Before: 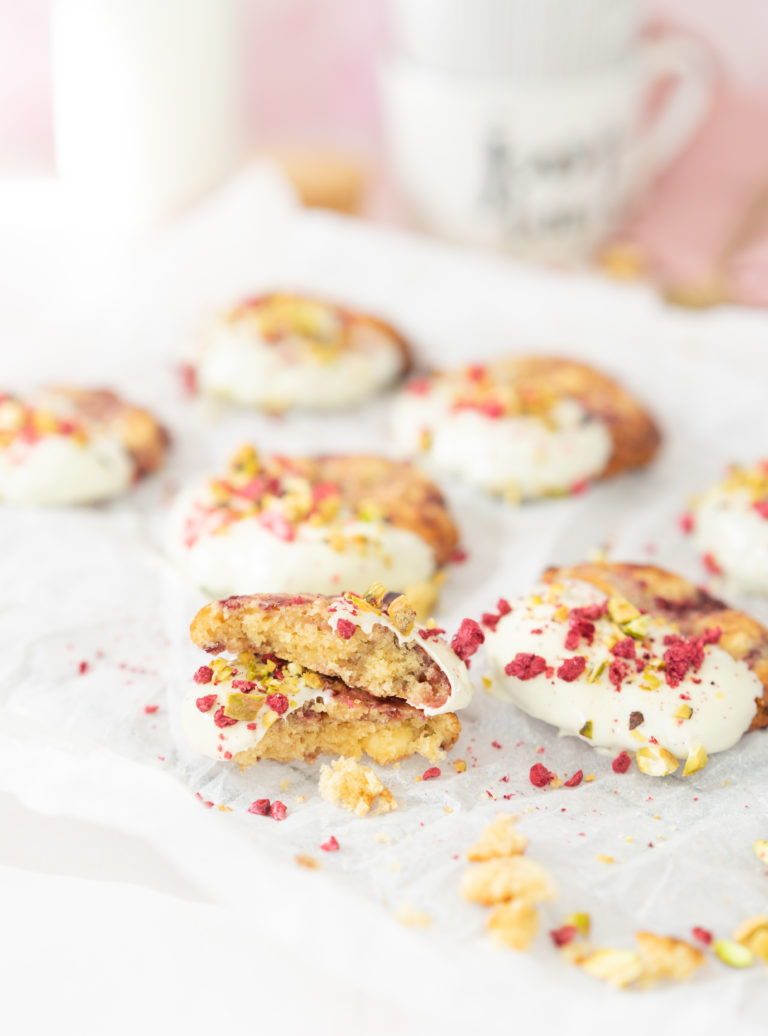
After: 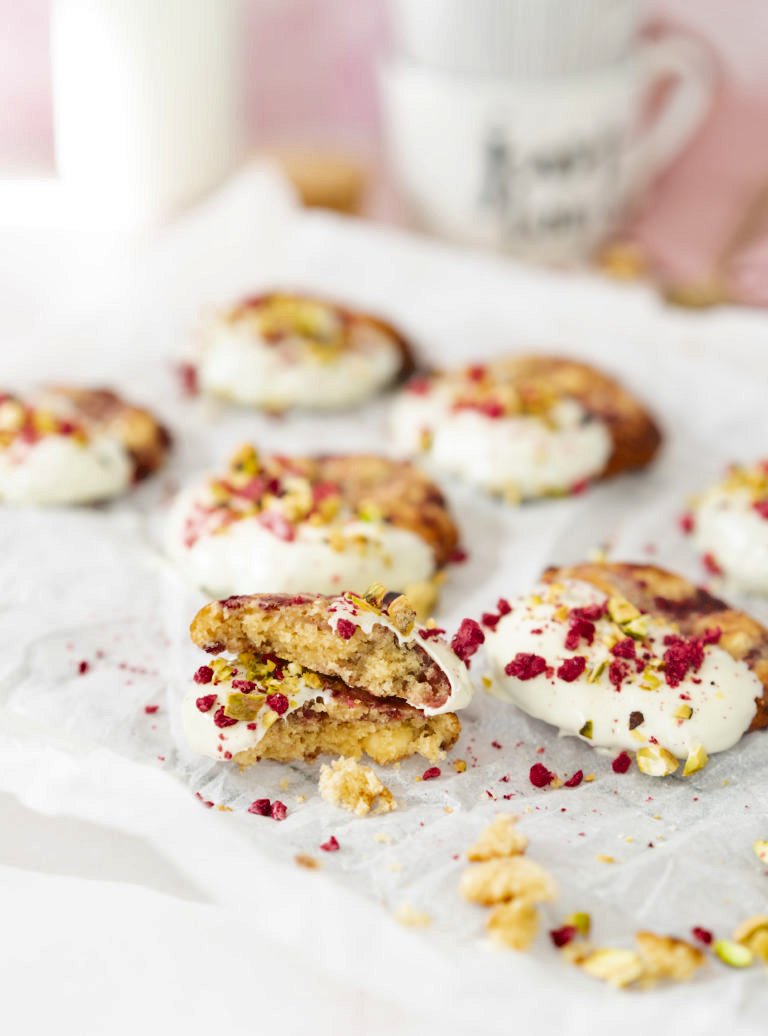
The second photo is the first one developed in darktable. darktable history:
shadows and highlights: soften with gaussian
color balance rgb: linear chroma grading › shadows -3%, linear chroma grading › highlights -4%
